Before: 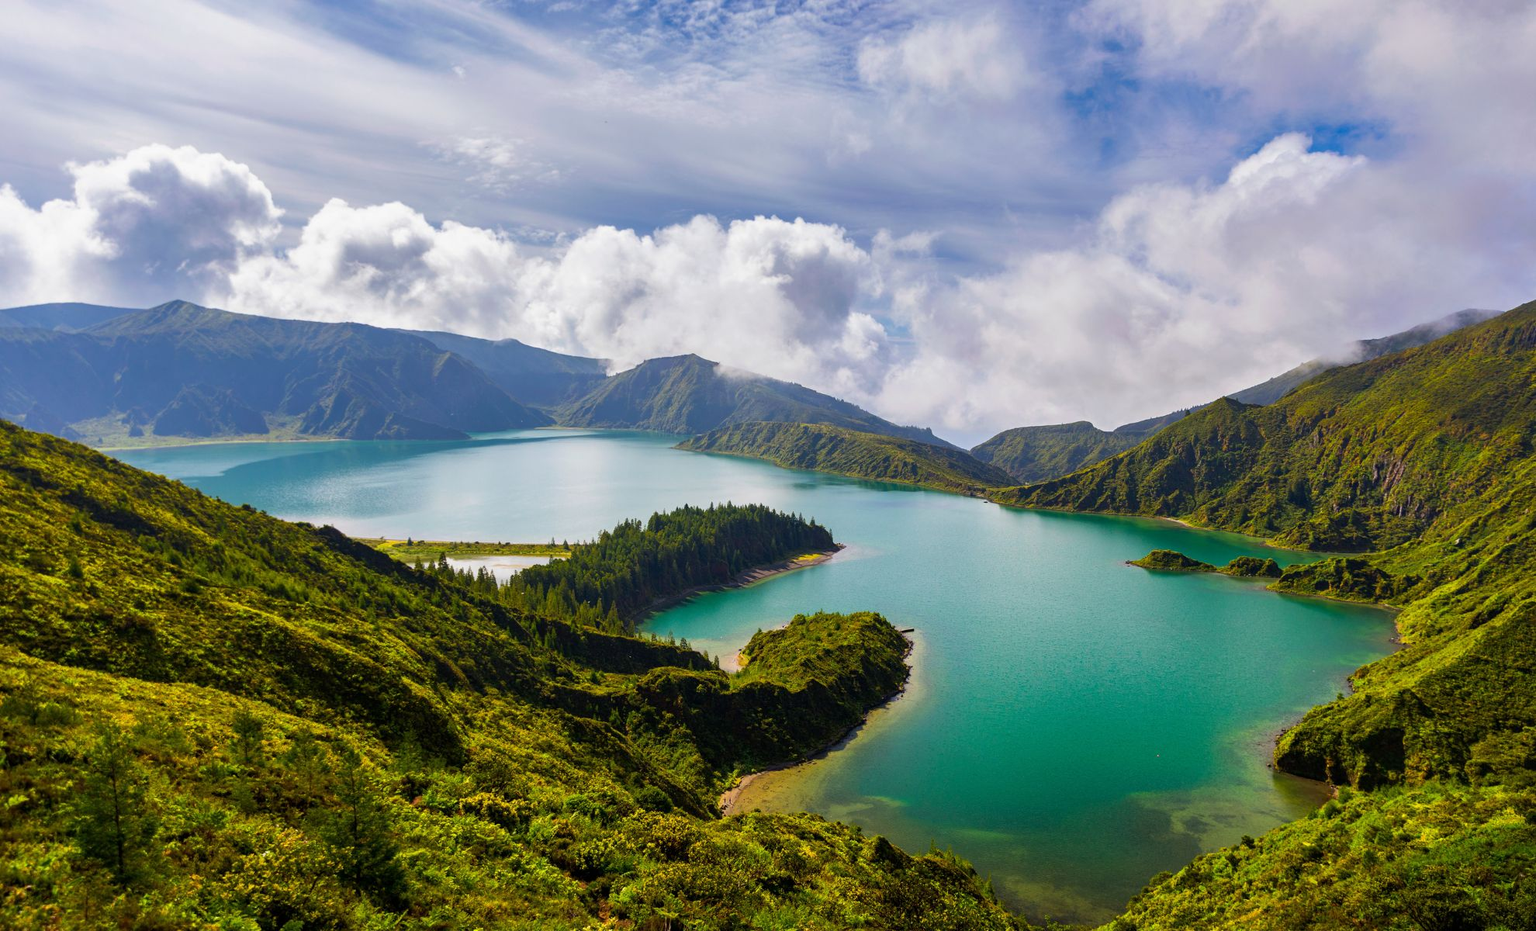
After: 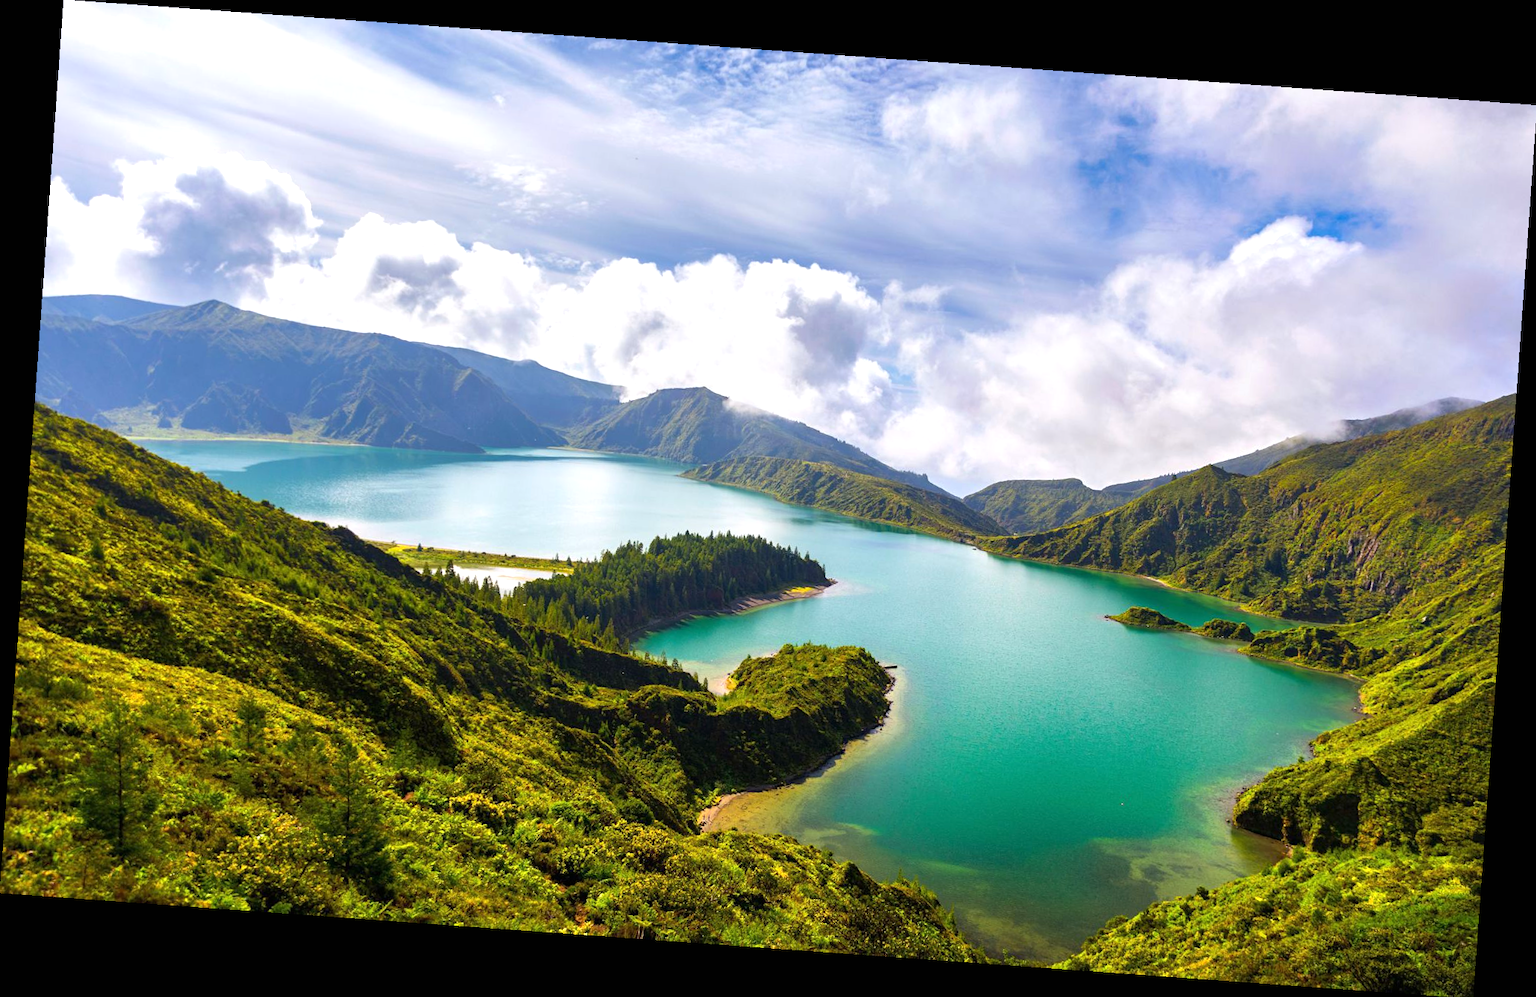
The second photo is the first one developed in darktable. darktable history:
rotate and perspective: rotation 4.1°, automatic cropping off
exposure: black level correction 0, exposure 0.6 EV, compensate highlight preservation false
